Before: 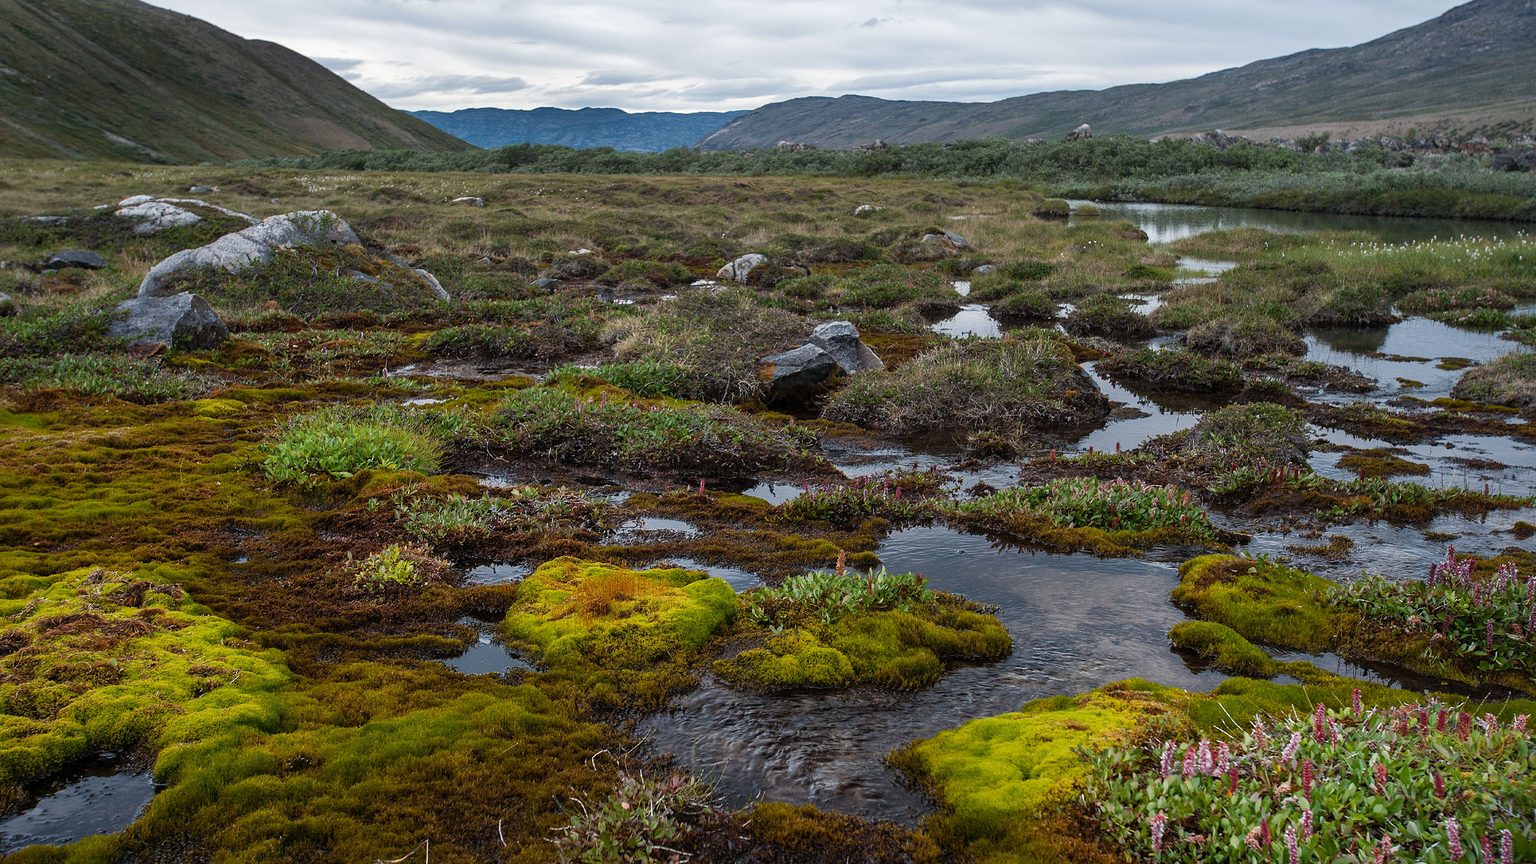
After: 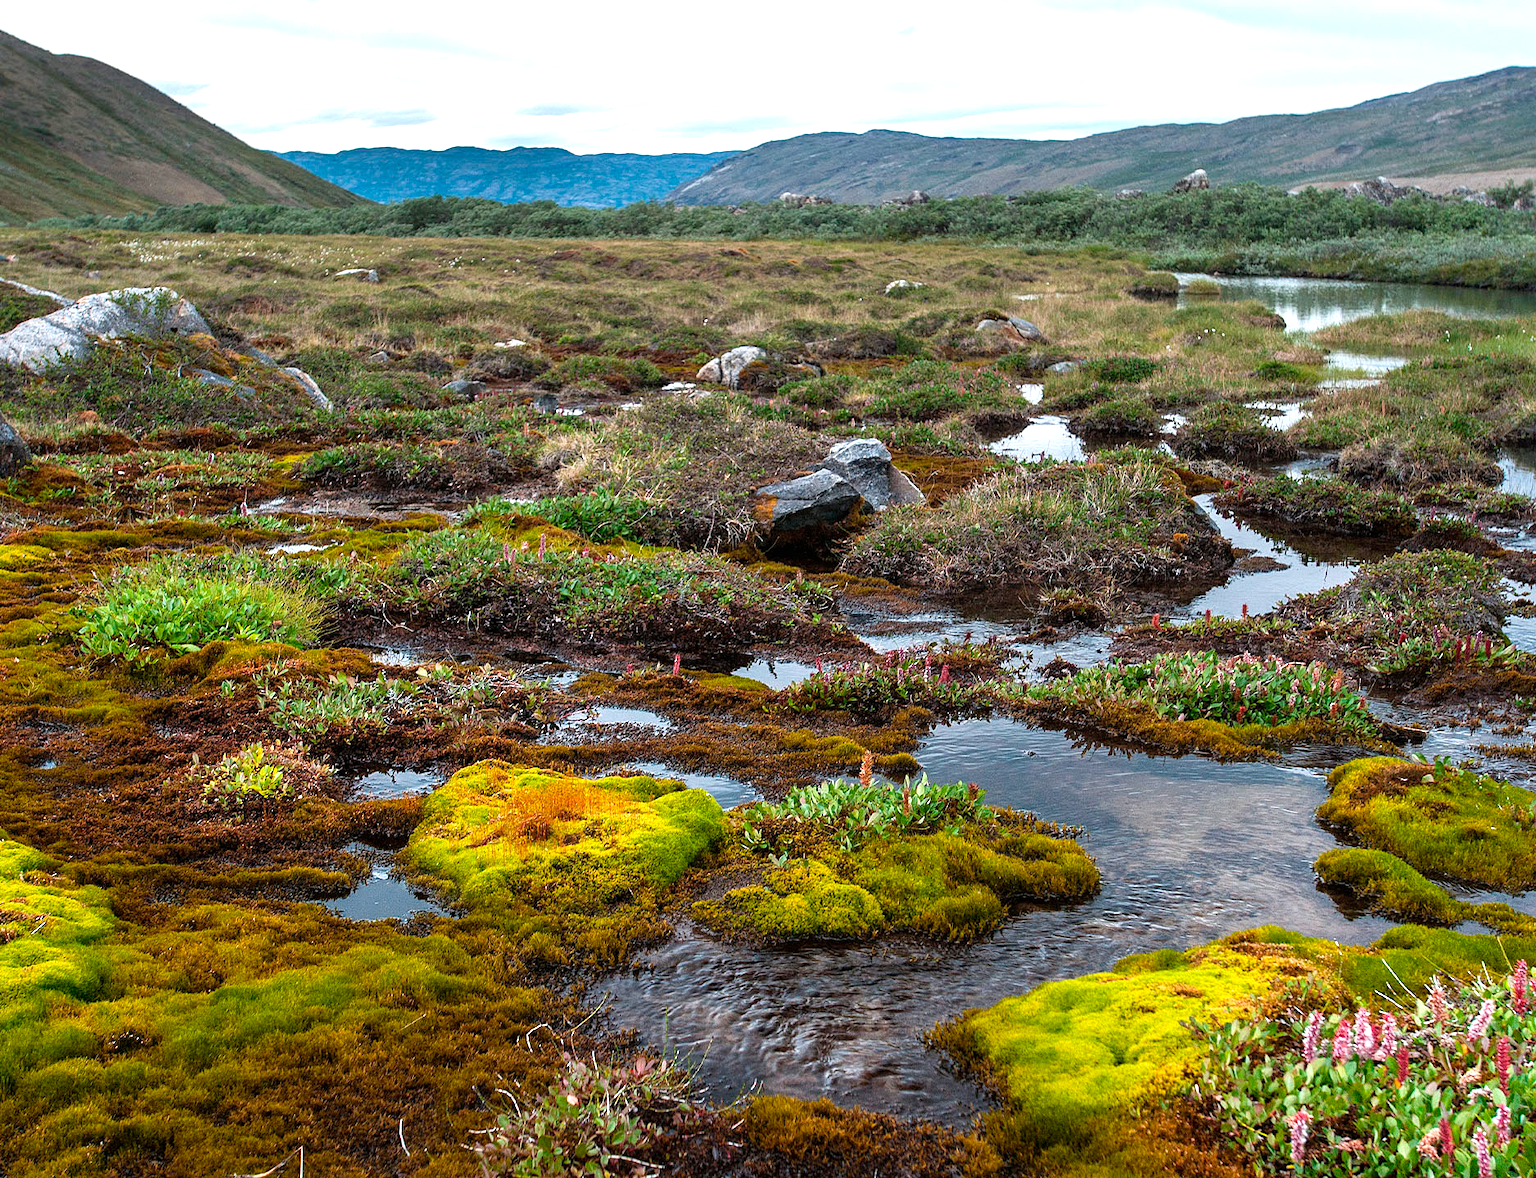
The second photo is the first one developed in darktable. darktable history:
crop: left 13.443%, right 13.31%
exposure: black level correction 0, exposure 0.9 EV, compensate highlight preservation false
